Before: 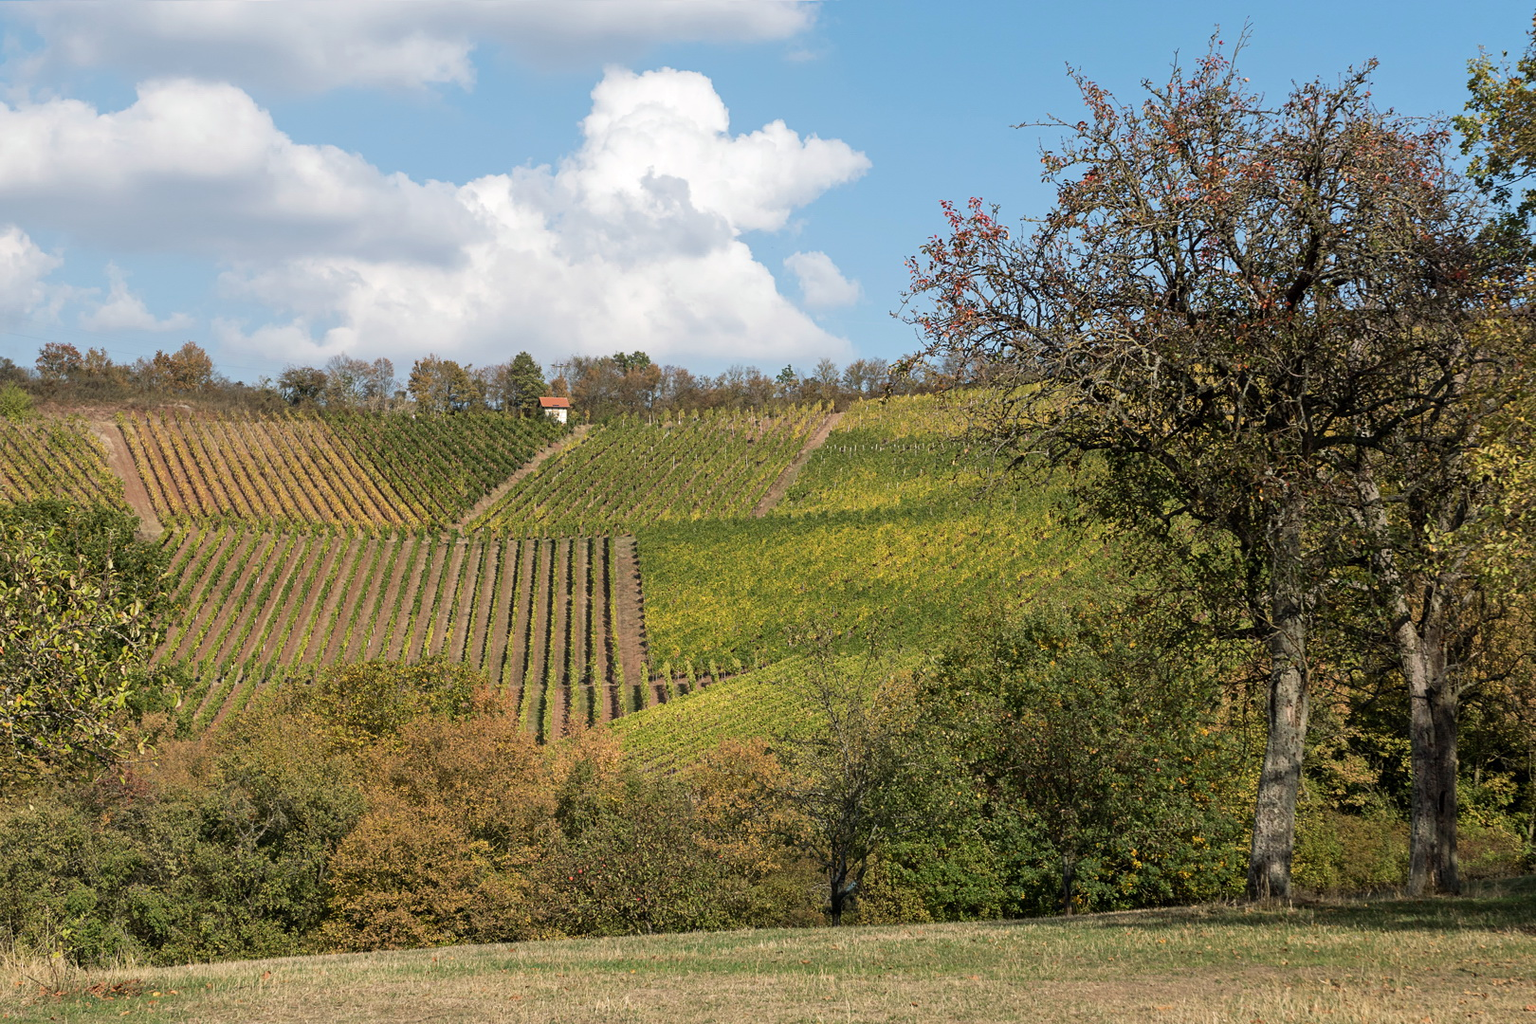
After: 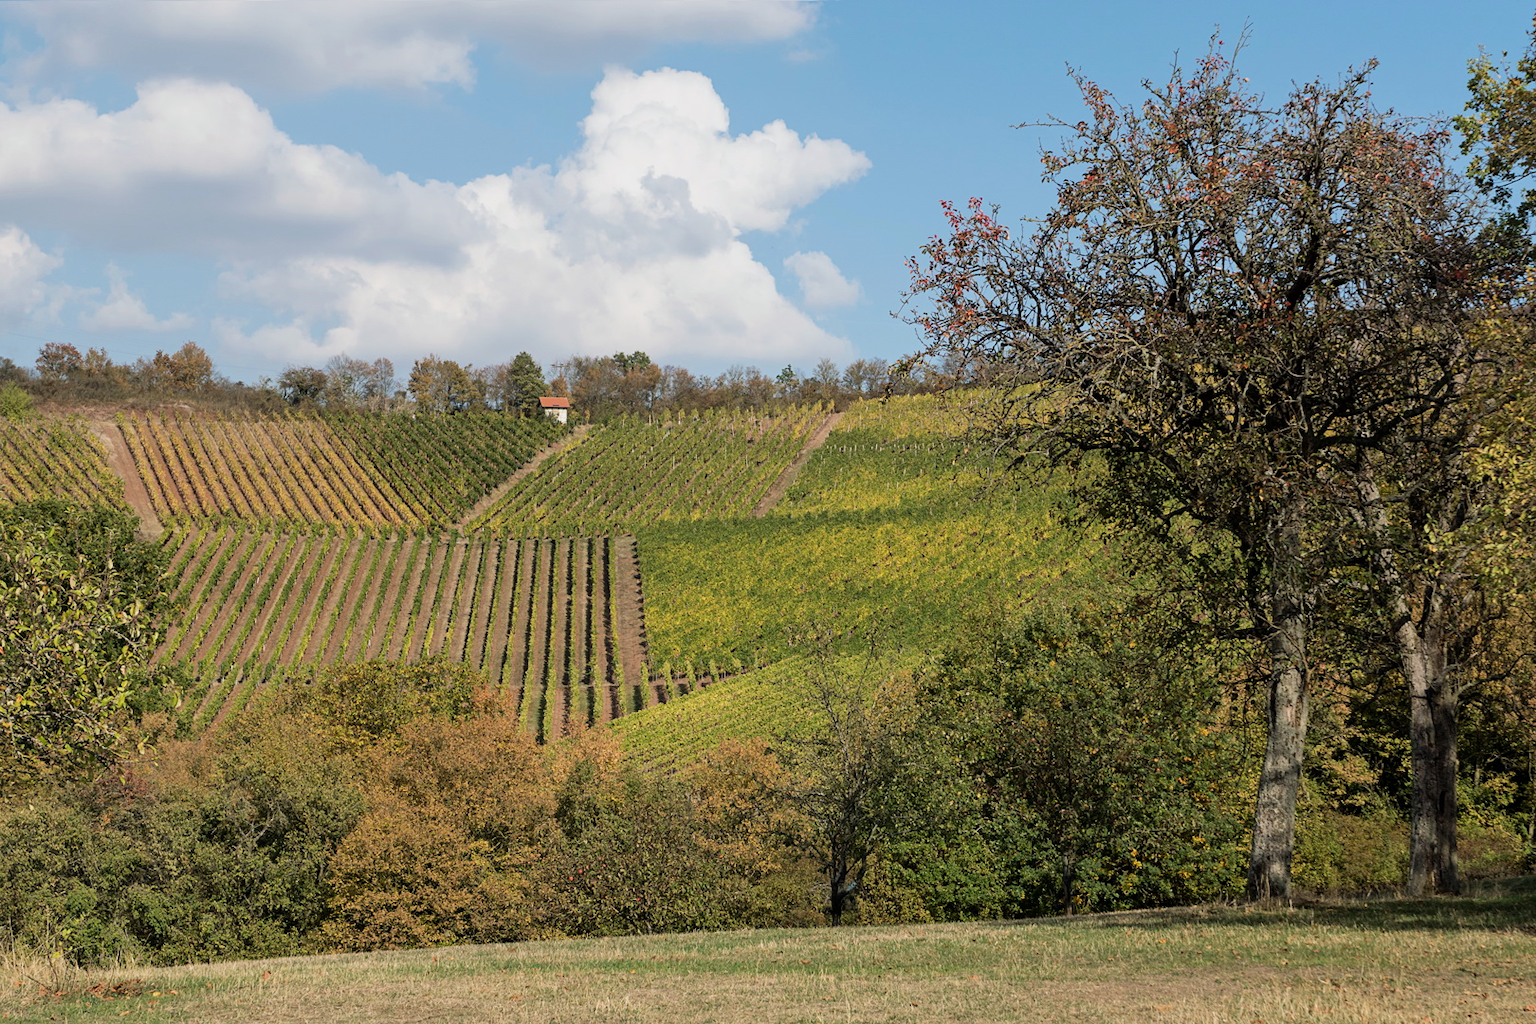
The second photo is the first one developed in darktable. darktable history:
tone equalizer: edges refinement/feathering 500, mask exposure compensation -1.57 EV, preserve details no
filmic rgb: black relative exposure -11.39 EV, white relative exposure 3.25 EV, hardness 6.75, color science v6 (2022)
